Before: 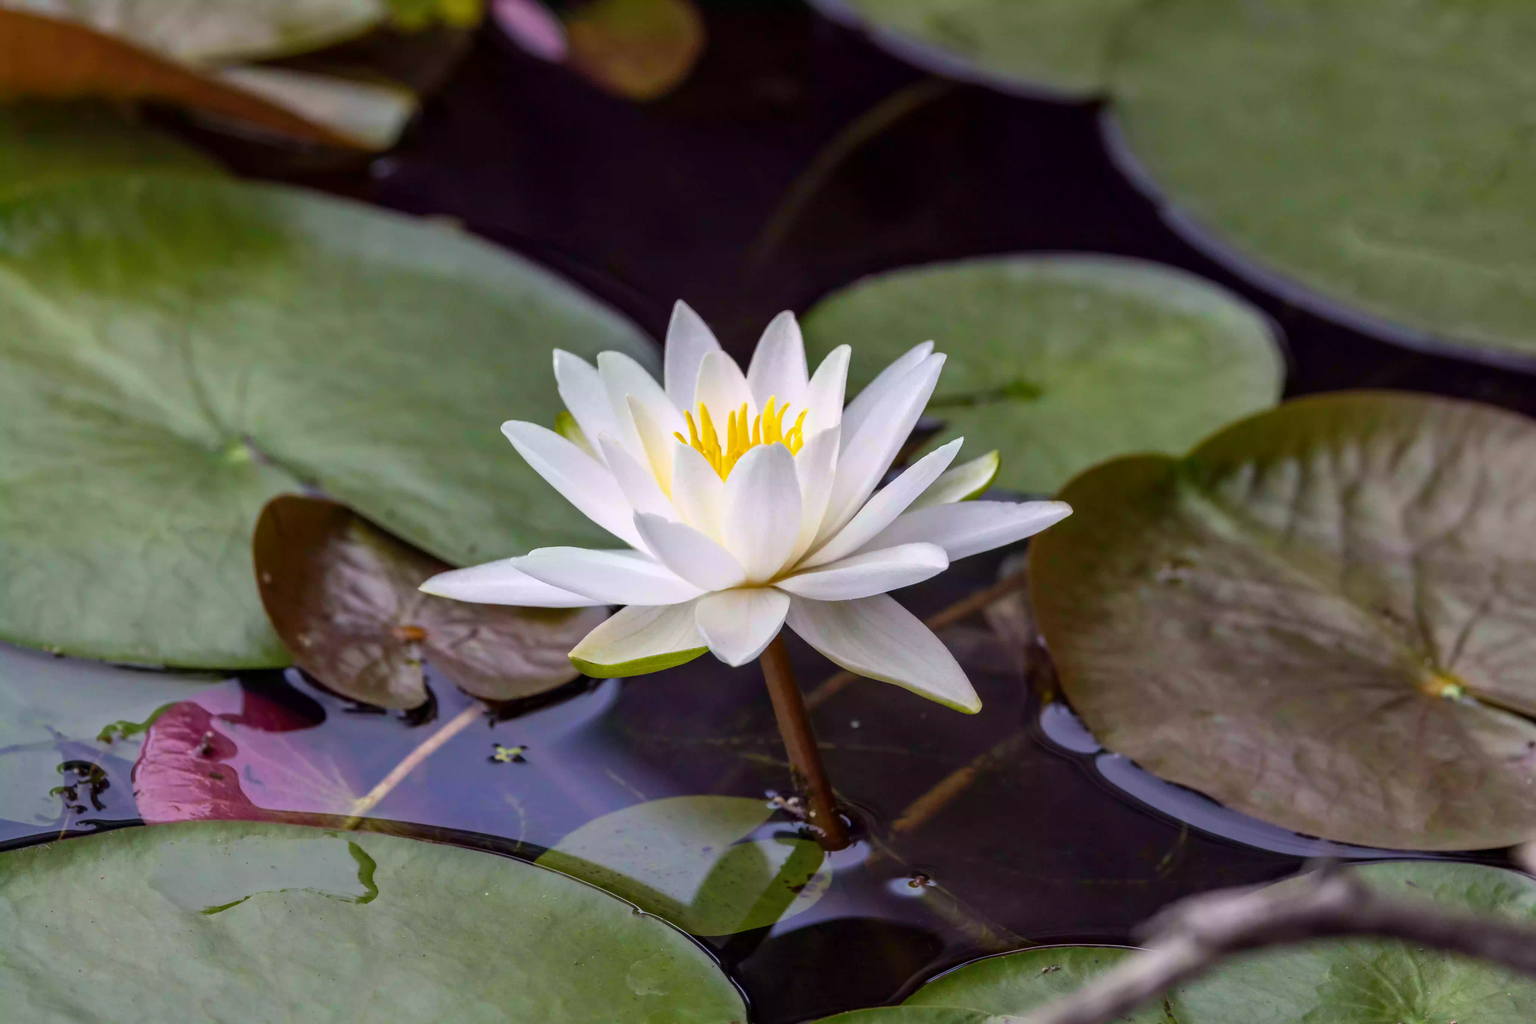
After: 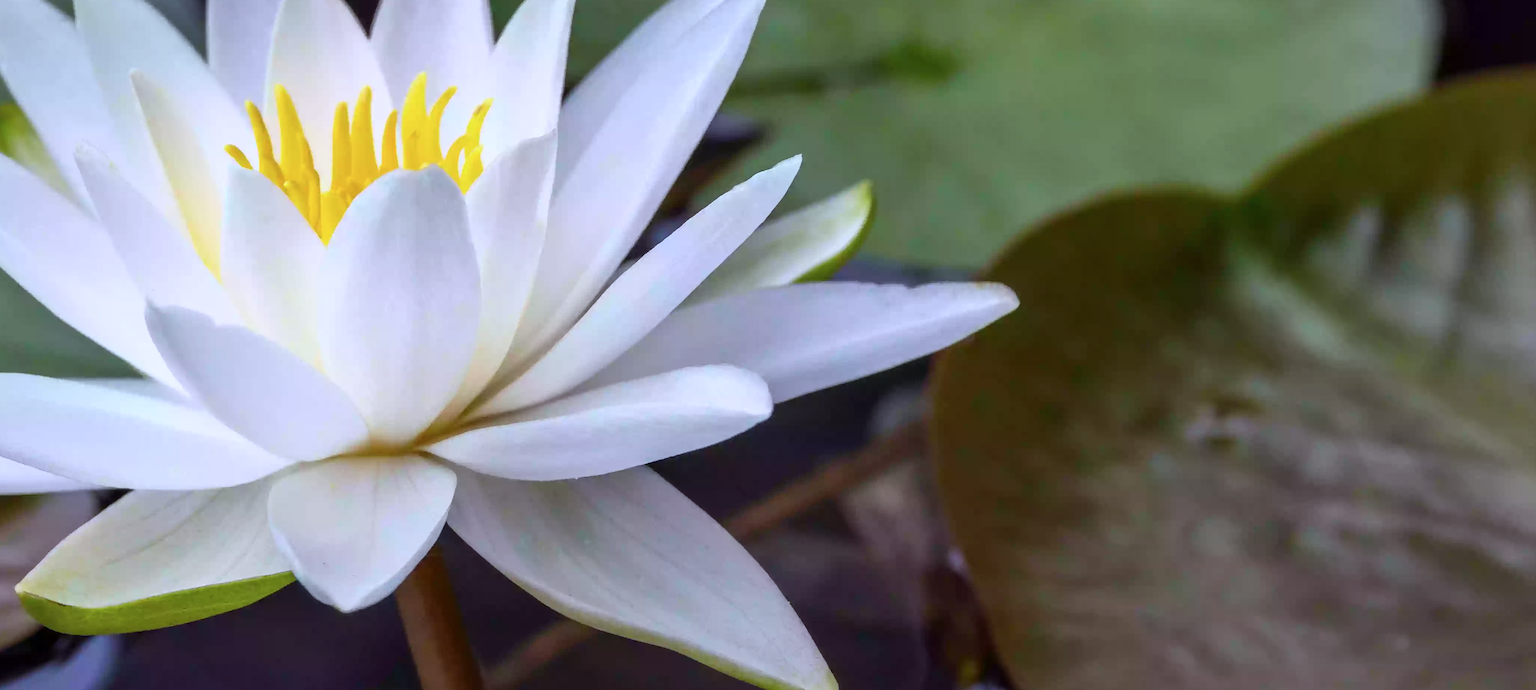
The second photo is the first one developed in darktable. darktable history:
color calibration: x 0.372, y 0.387, temperature 4283.77 K
crop: left 36.505%, top 35.096%, right 13.207%, bottom 31.007%
